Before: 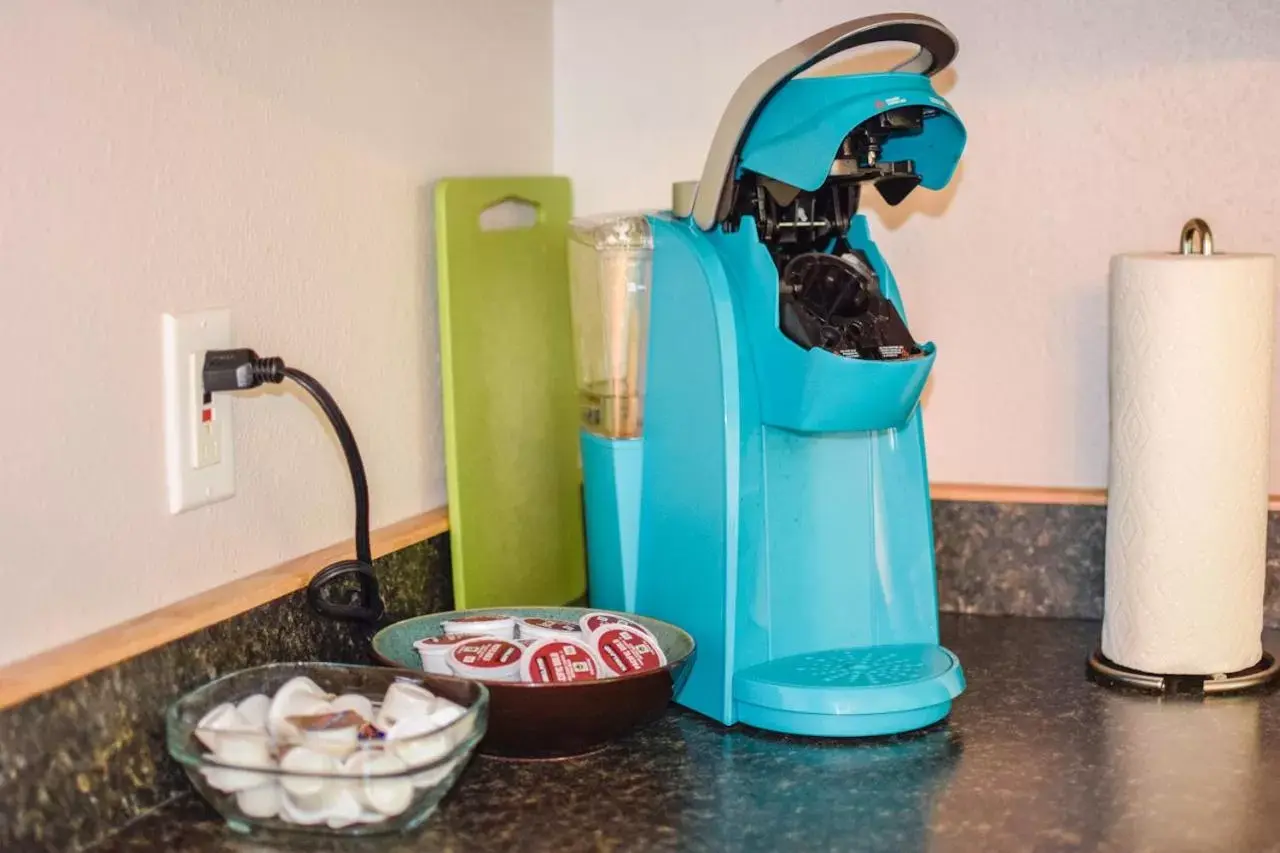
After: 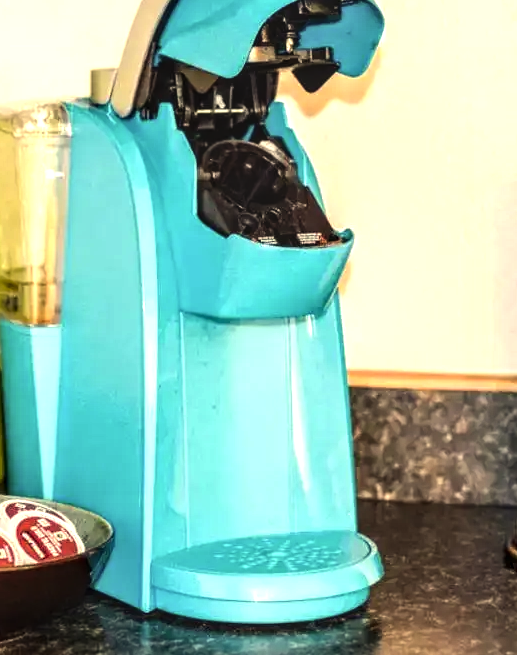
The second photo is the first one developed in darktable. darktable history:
local contrast: detail 130%
color correction: highlights a* 1.45, highlights b* 17.57
crop: left 45.489%, top 13.289%, right 14.088%, bottom 9.824%
tone equalizer: -8 EV -1.11 EV, -7 EV -0.988 EV, -6 EV -0.848 EV, -5 EV -0.566 EV, -3 EV 0.544 EV, -2 EV 0.865 EV, -1 EV 1.01 EV, +0 EV 1.07 EV, edges refinement/feathering 500, mask exposure compensation -1.57 EV, preserve details no
